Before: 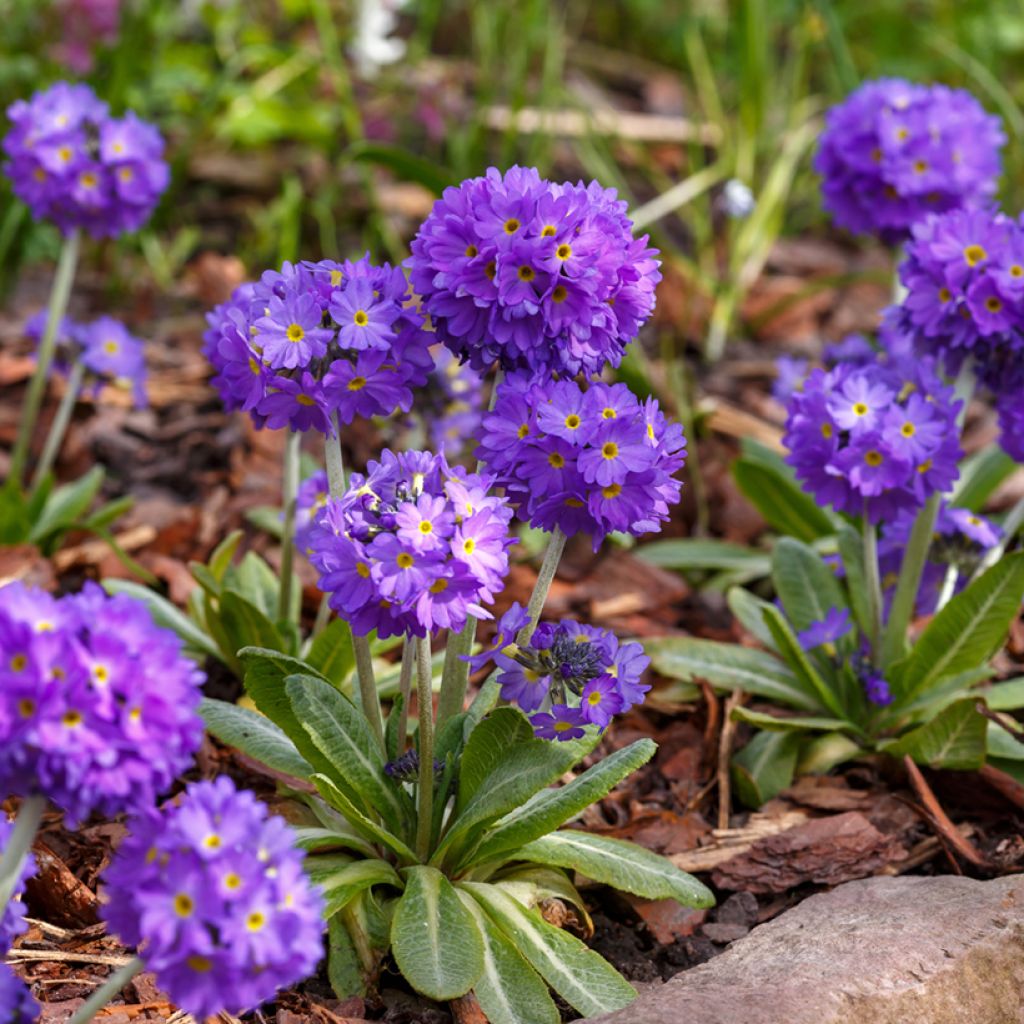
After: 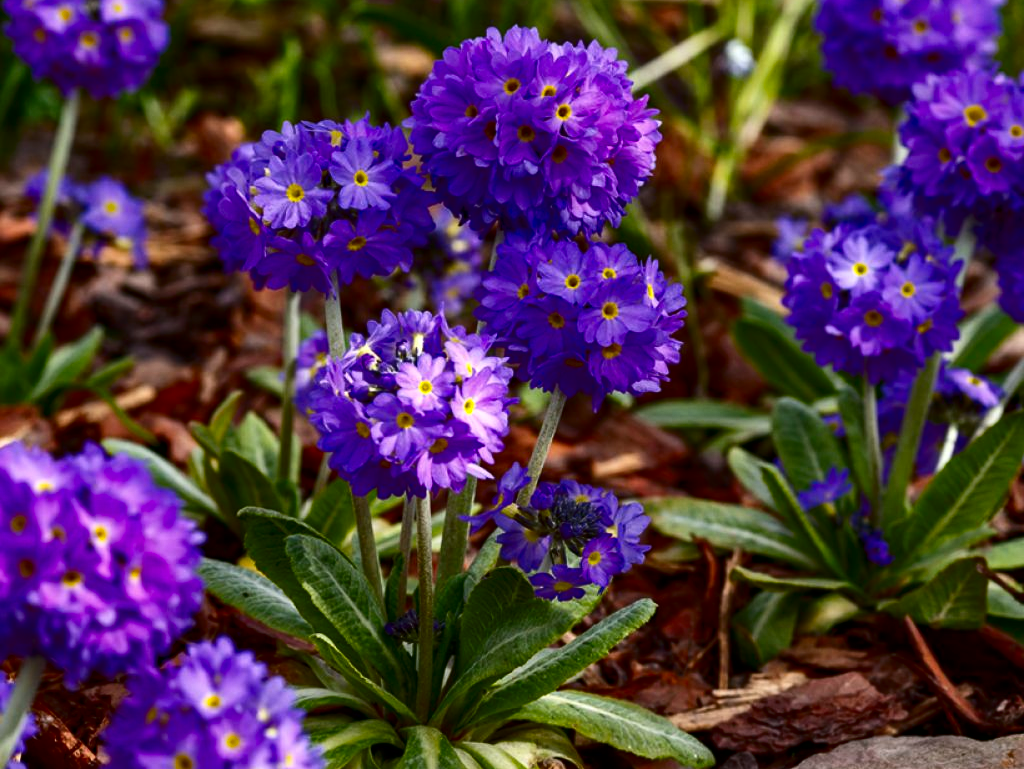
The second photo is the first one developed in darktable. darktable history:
contrast brightness saturation: contrast 0.19, brightness -0.234, saturation 0.119
crop: top 13.707%, bottom 11.135%
haze removal: compatibility mode true, adaptive false
